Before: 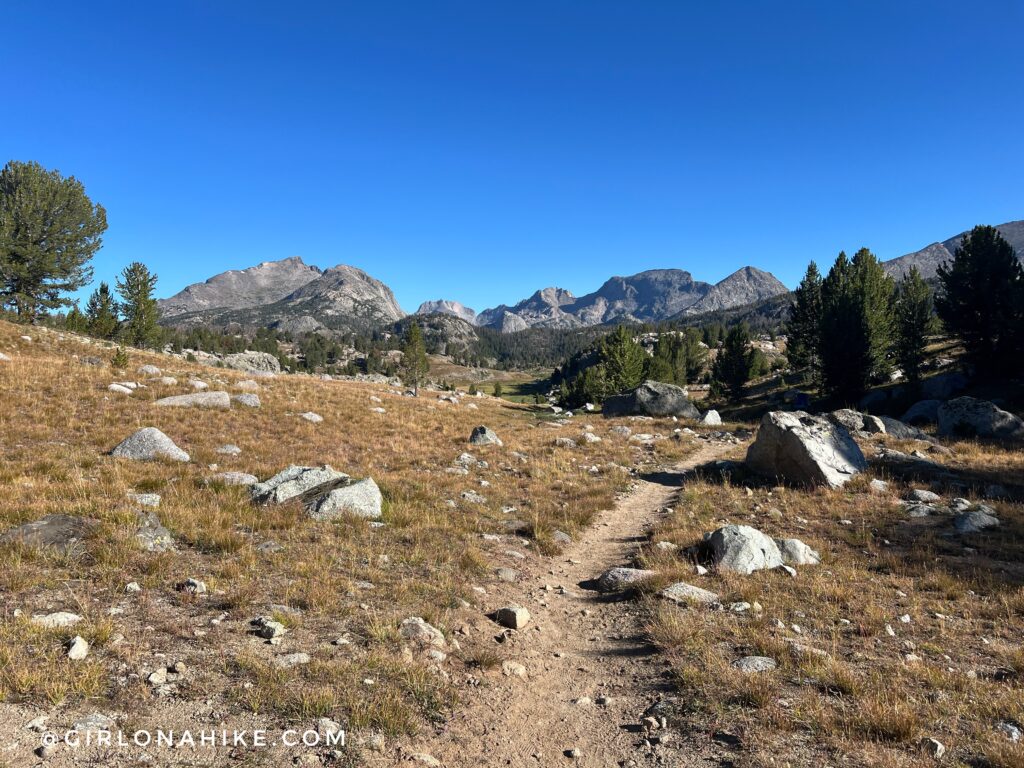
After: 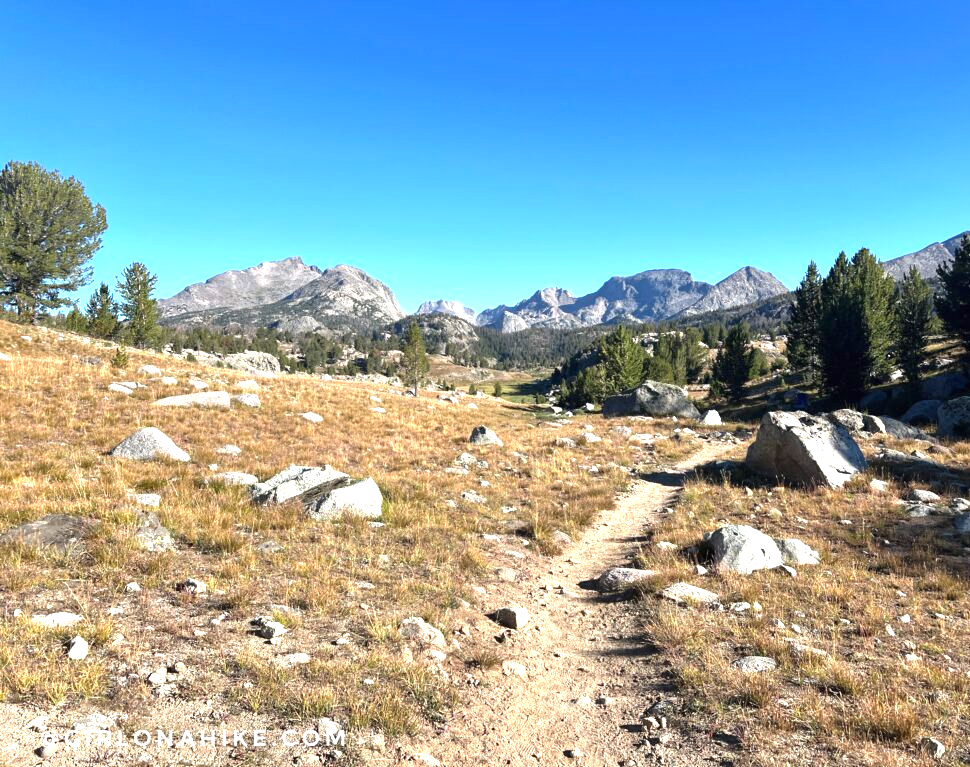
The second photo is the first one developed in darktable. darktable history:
exposure: black level correction 0, exposure 1.099 EV, compensate highlight preservation false
crop and rotate: right 5.191%
